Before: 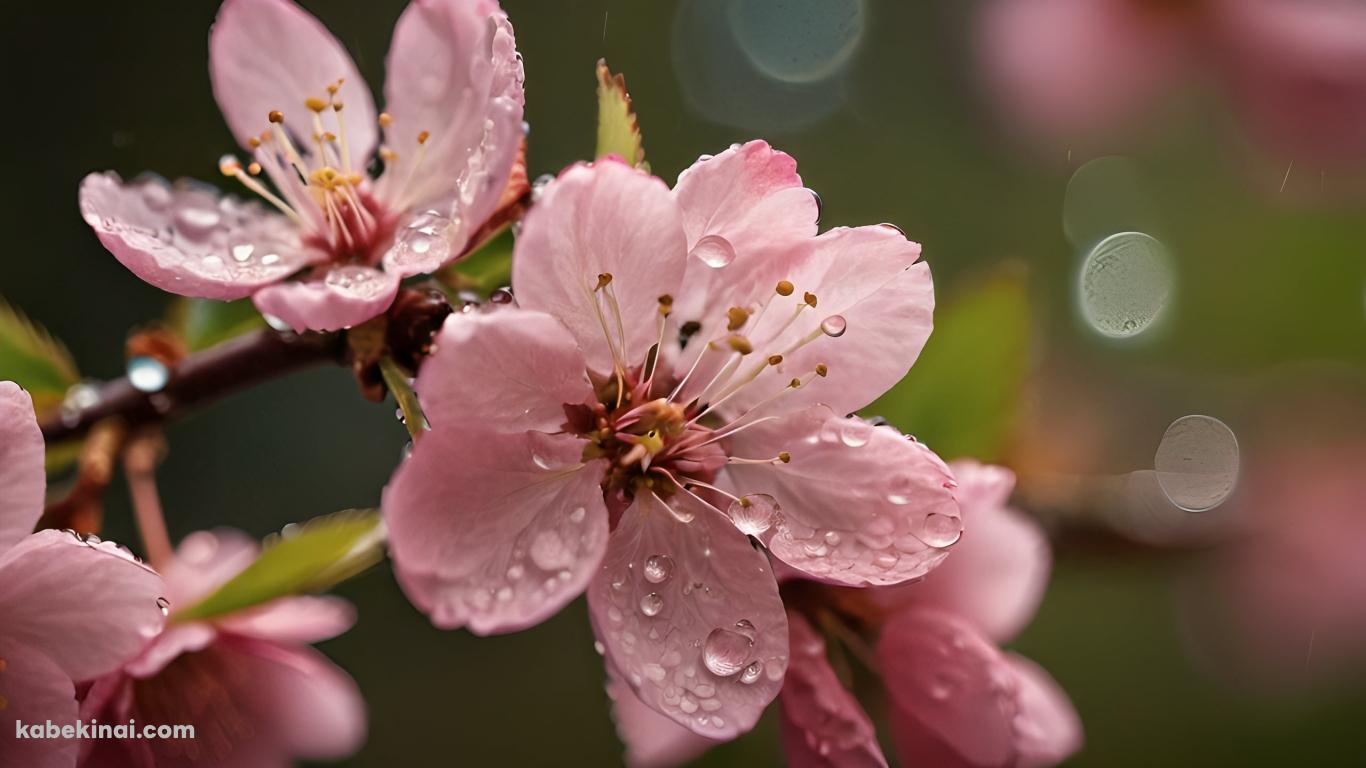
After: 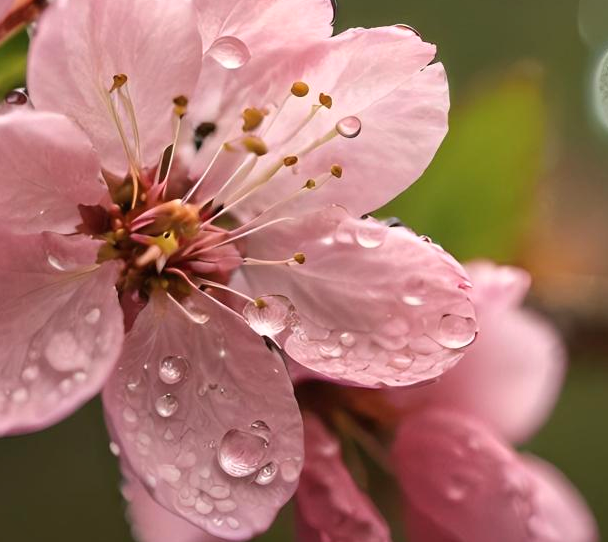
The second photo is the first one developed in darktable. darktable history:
crop: left 35.541%, top 25.963%, right 19.903%, bottom 3.405%
shadows and highlights: shadows 30.21
base curve: curves: ch0 [(0, 0) (0.688, 0.865) (1, 1)]
